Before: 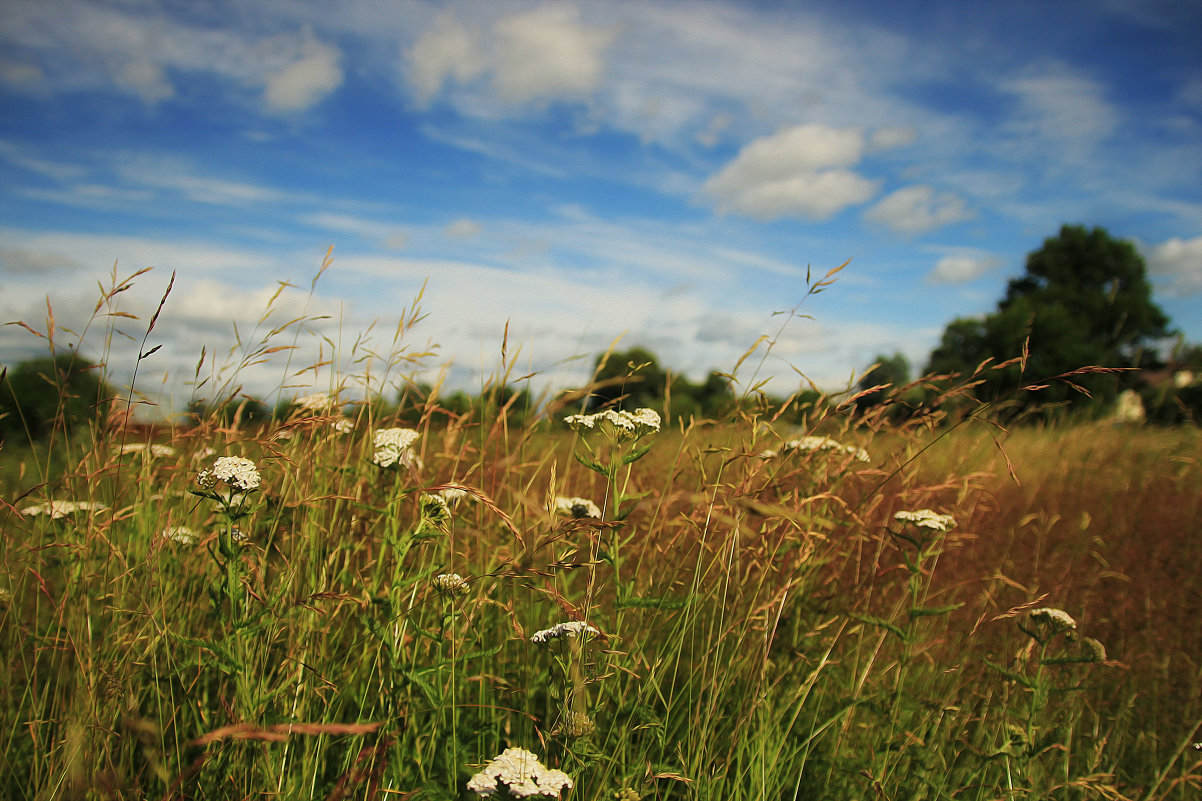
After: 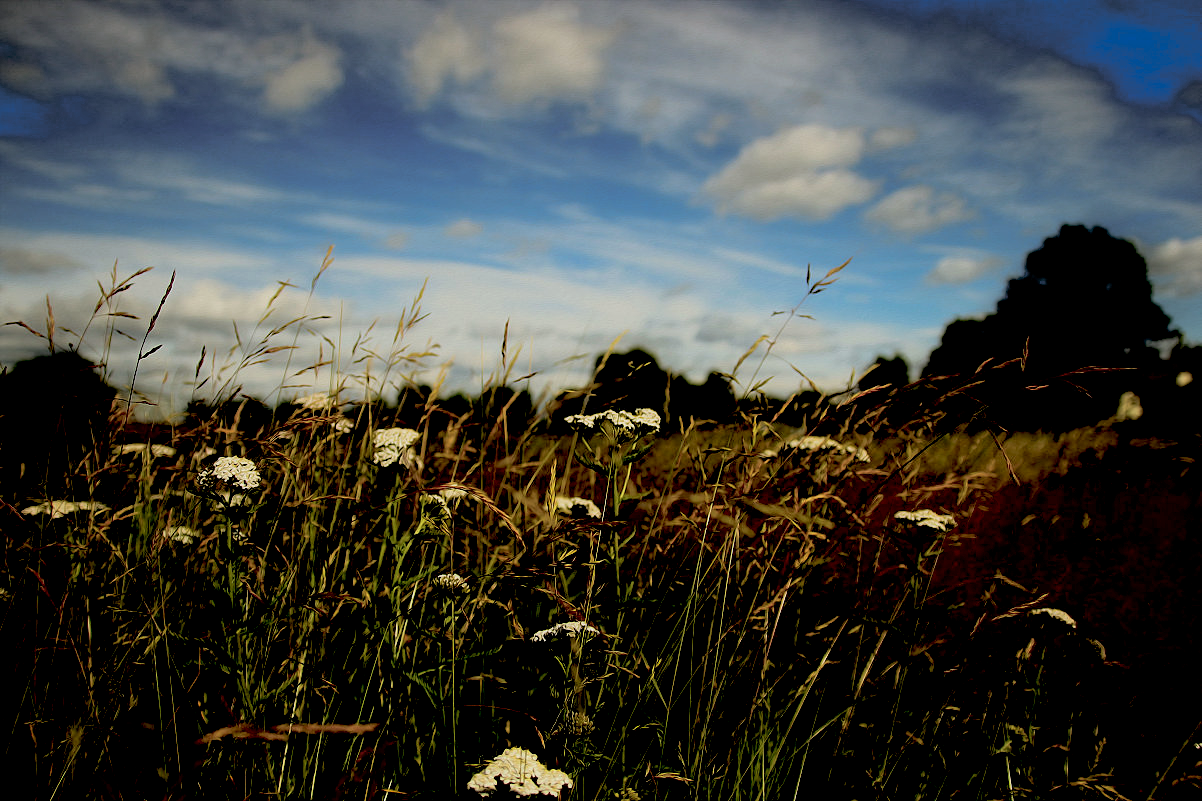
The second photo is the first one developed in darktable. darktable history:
exposure: black level correction 0.1, exposure -0.092 EV, compensate highlight preservation false
split-toning: shadows › hue 46.8°, shadows › saturation 0.17, highlights › hue 316.8°, highlights › saturation 0.27, balance -51.82
contrast brightness saturation: saturation -0.05
